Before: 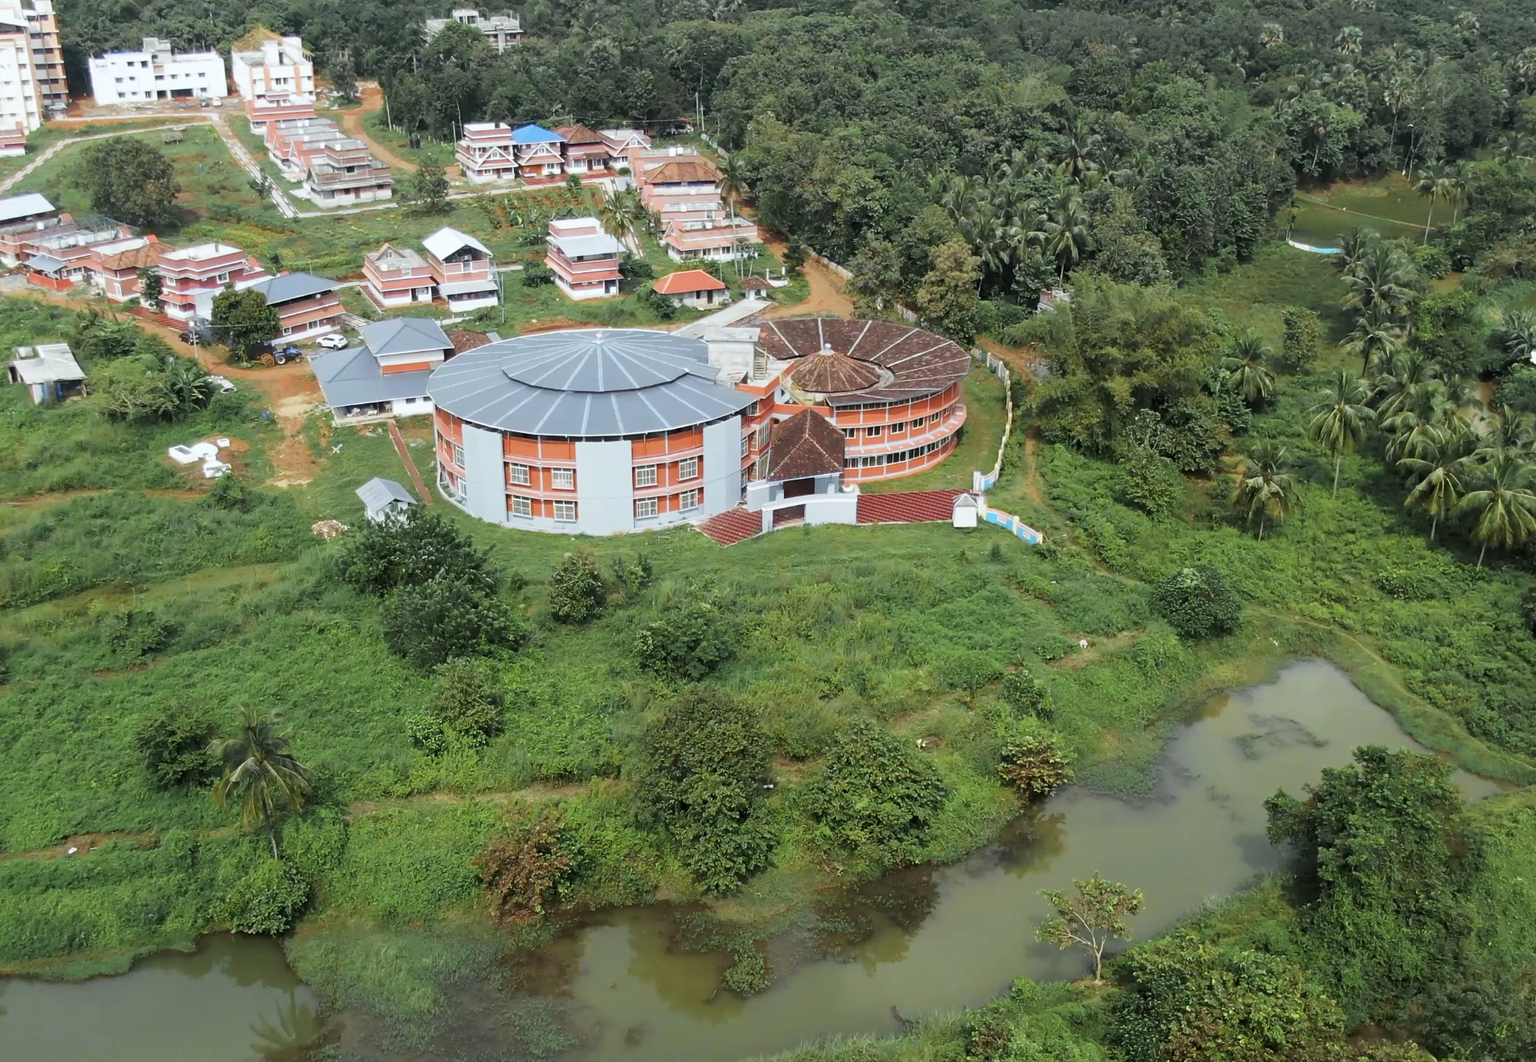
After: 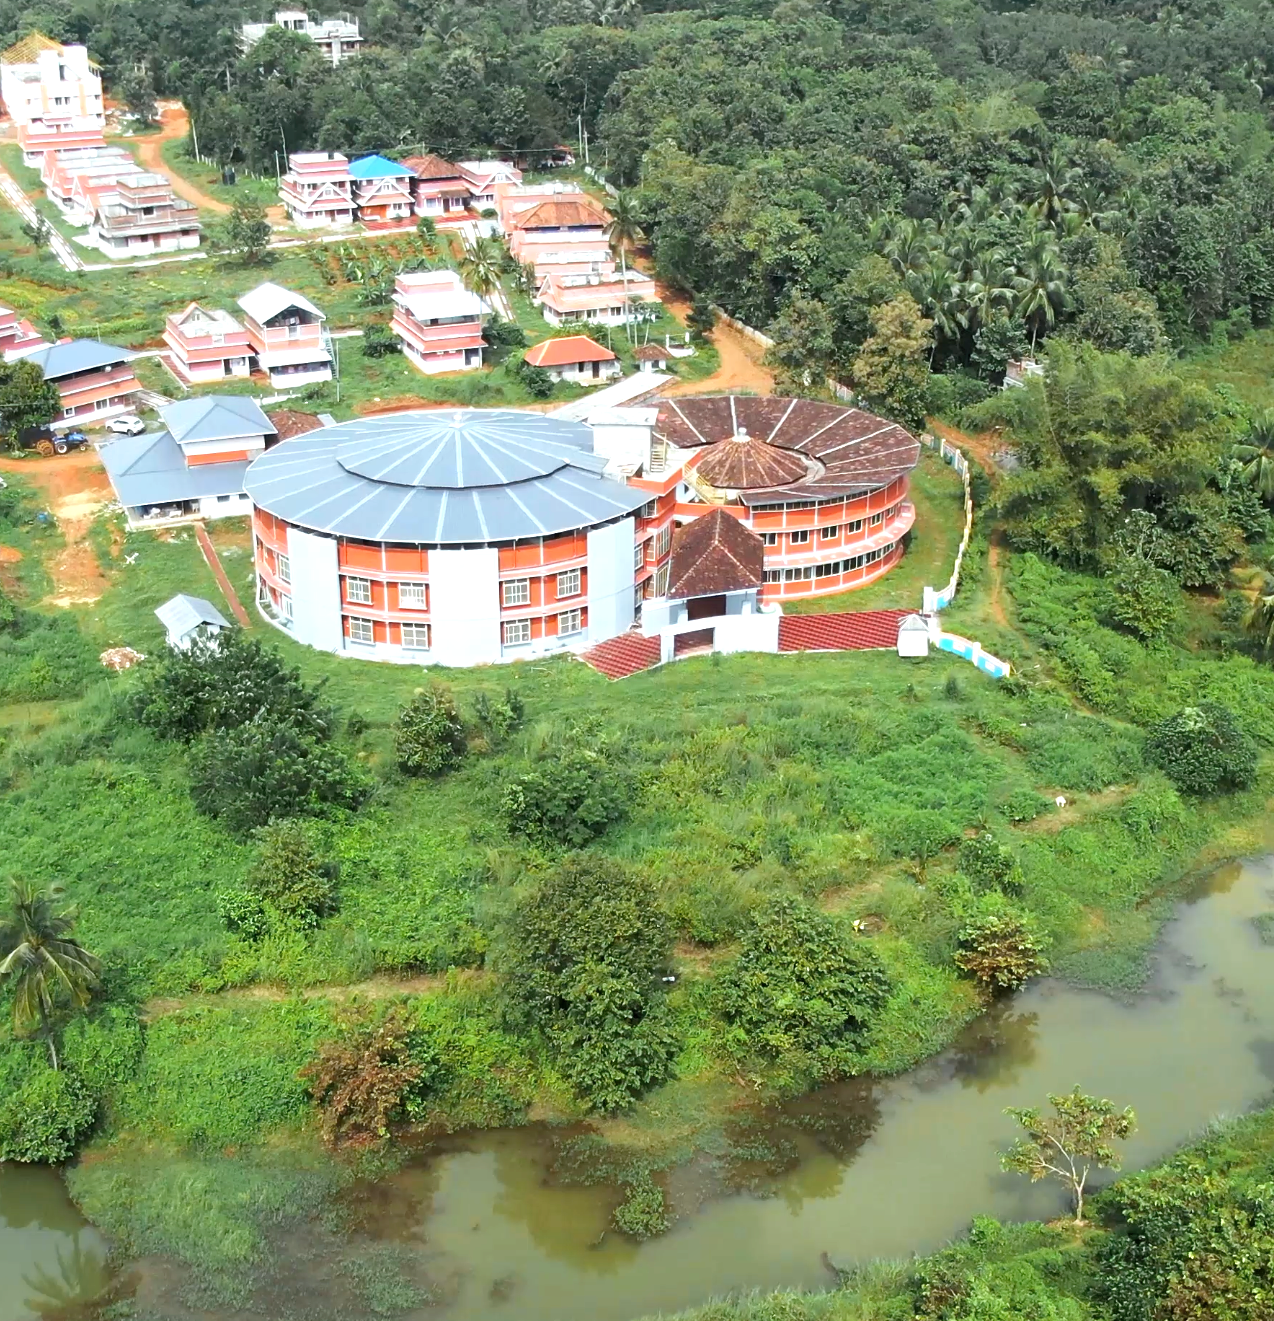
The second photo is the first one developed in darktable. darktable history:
crop and rotate: left 15.089%, right 18.271%
tone equalizer: on, module defaults
exposure: black level correction 0, exposure 0.695 EV, compensate highlight preservation false
